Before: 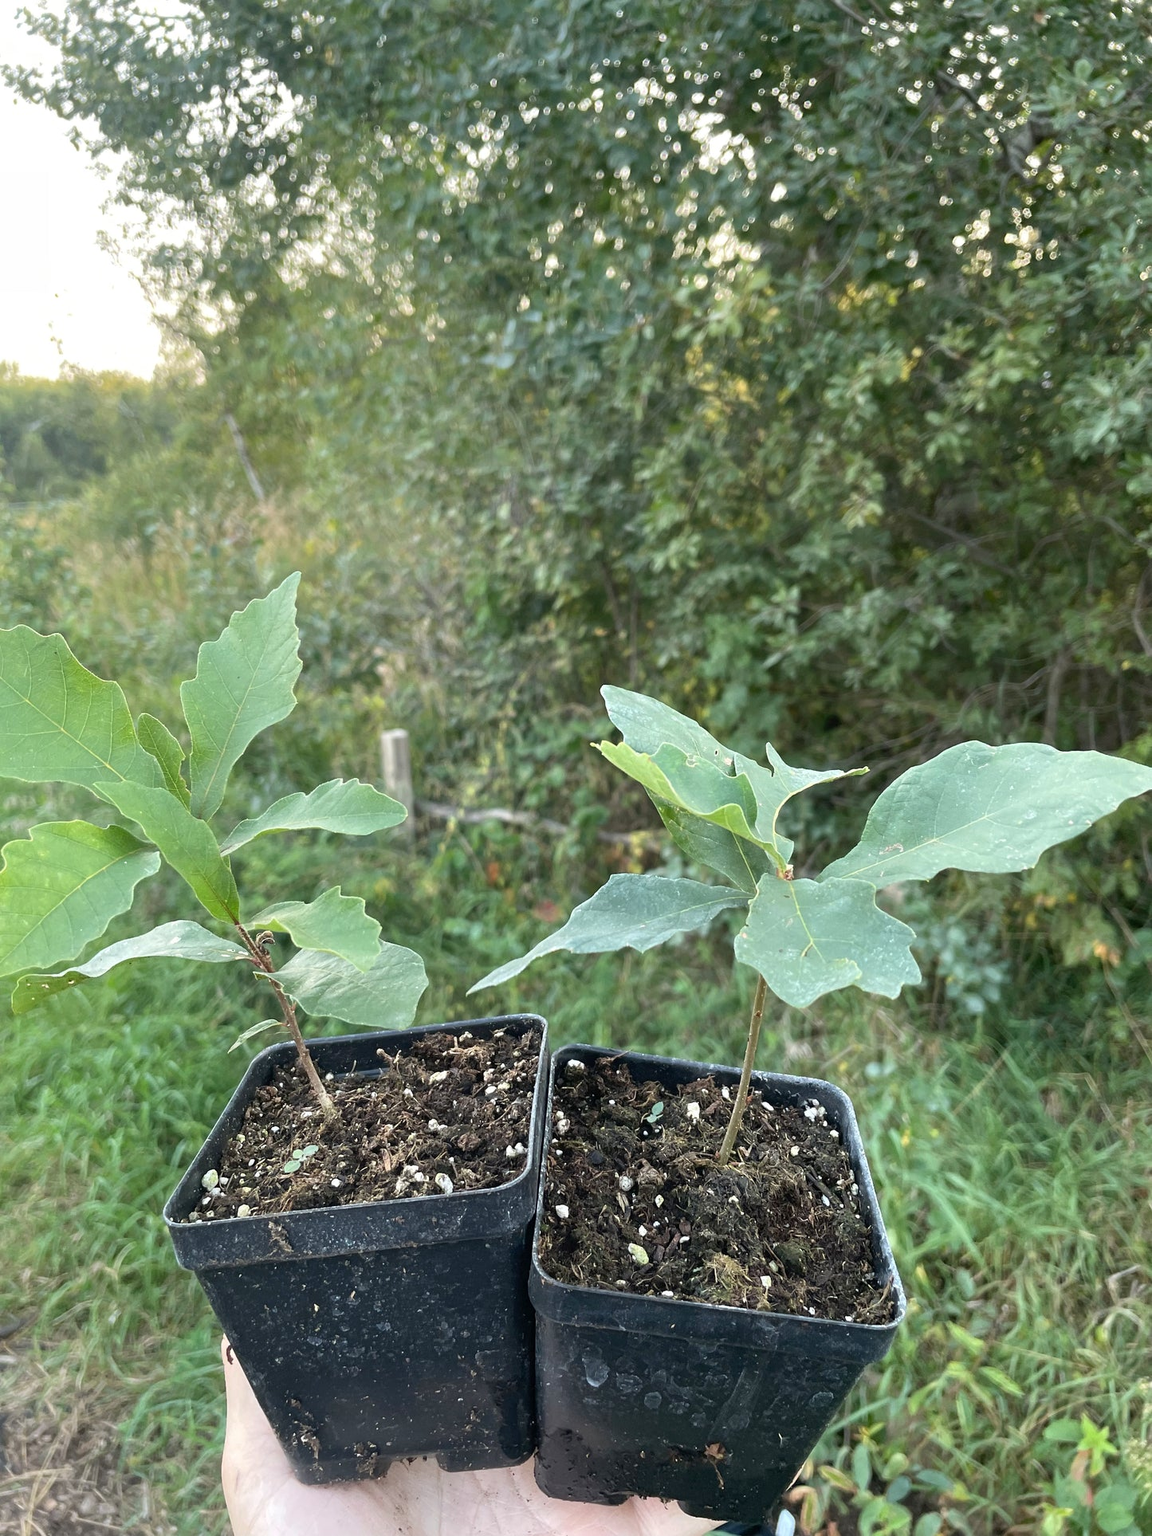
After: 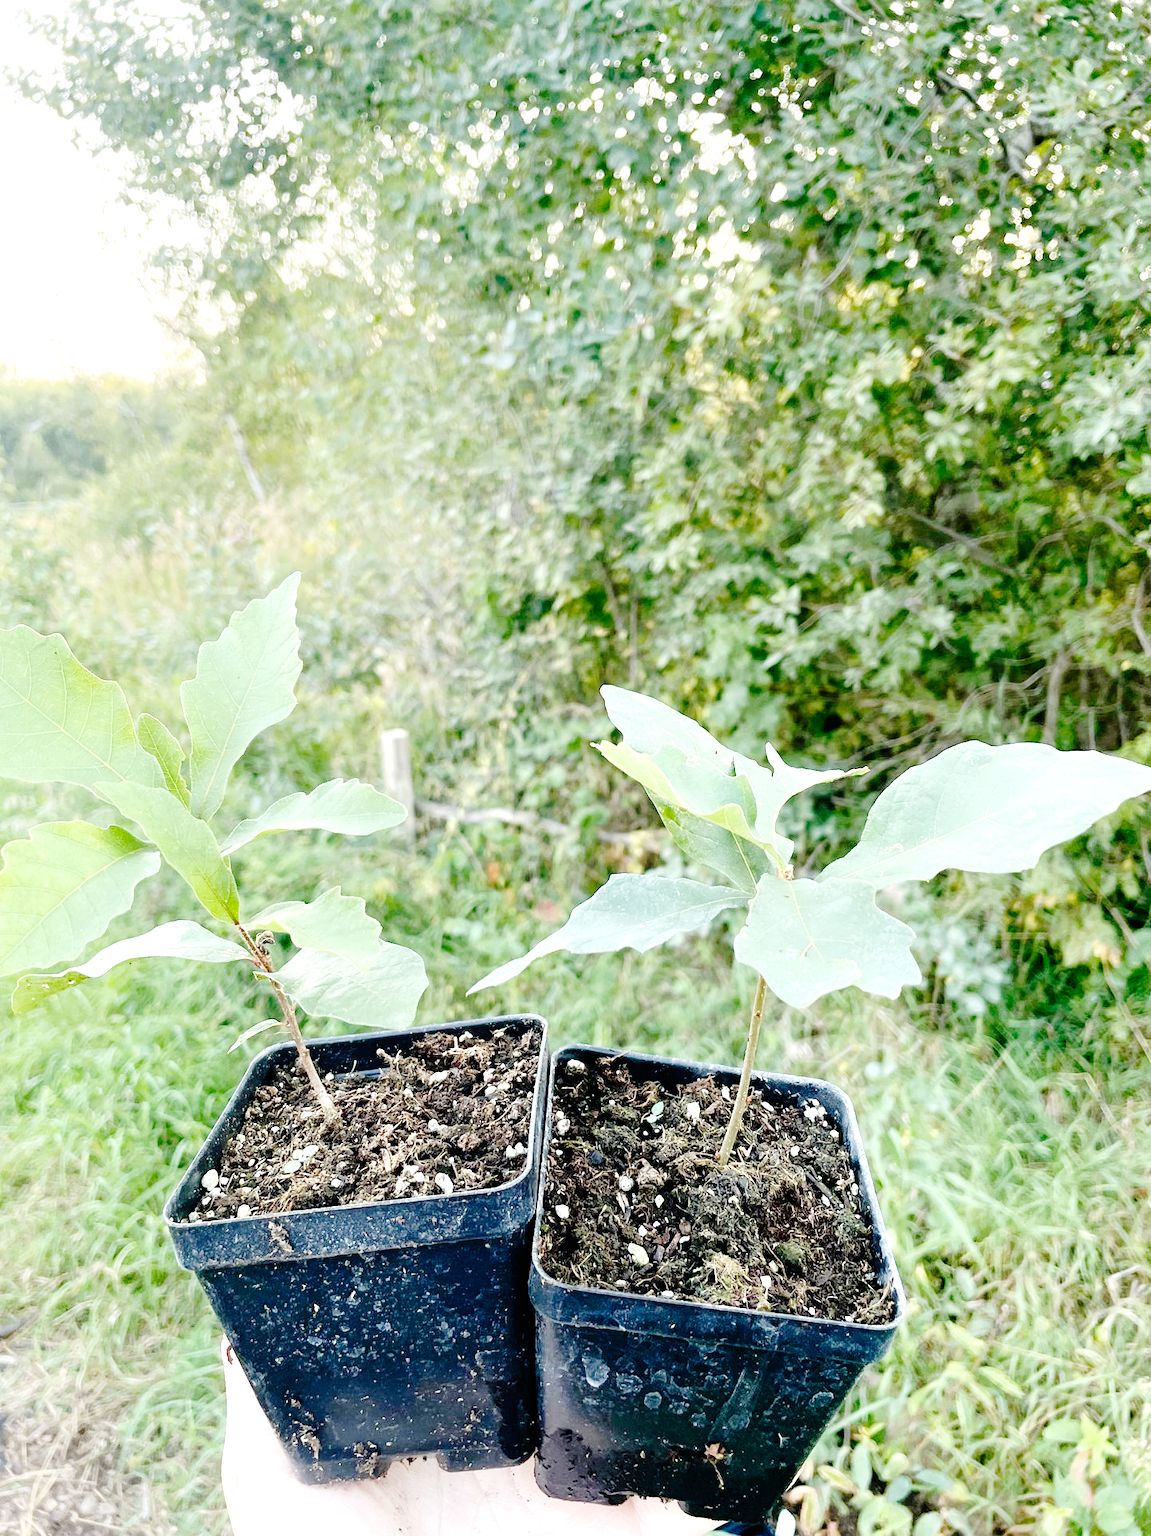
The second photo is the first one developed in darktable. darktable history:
exposure: black level correction 0, exposure 0.694 EV, compensate highlight preservation false
base curve: curves: ch0 [(0, 0) (0.036, 0.01) (0.123, 0.254) (0.258, 0.504) (0.507, 0.748) (1, 1)], preserve colors none
